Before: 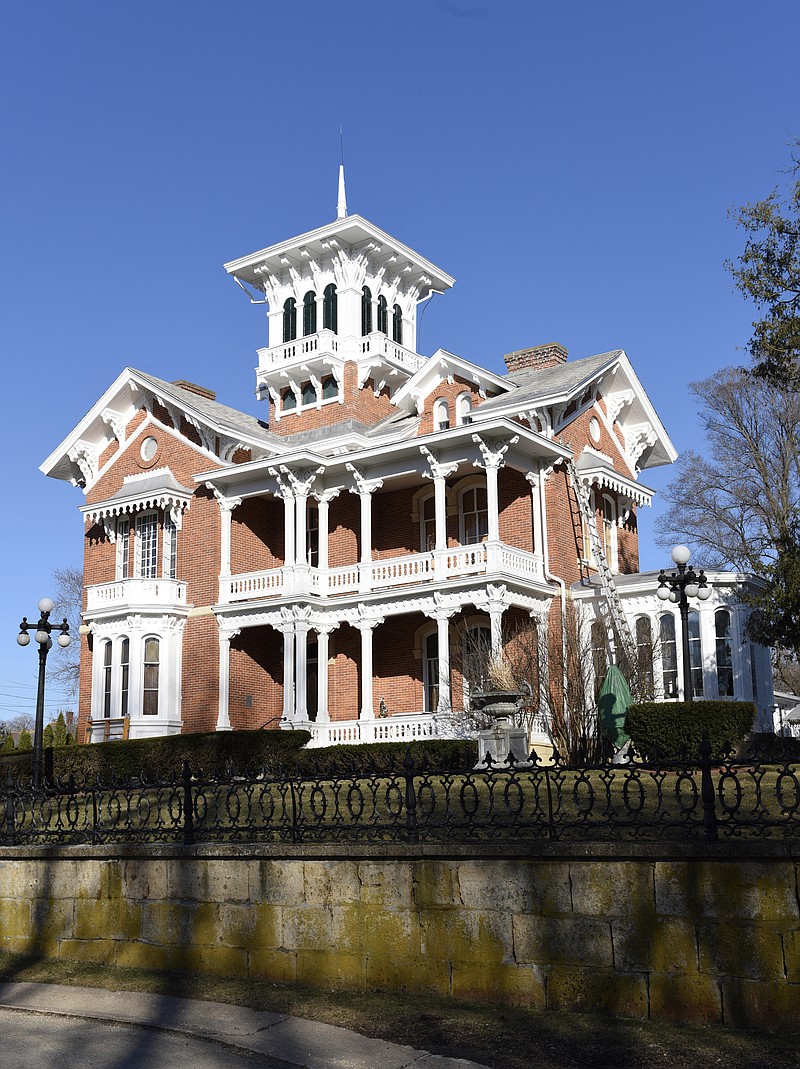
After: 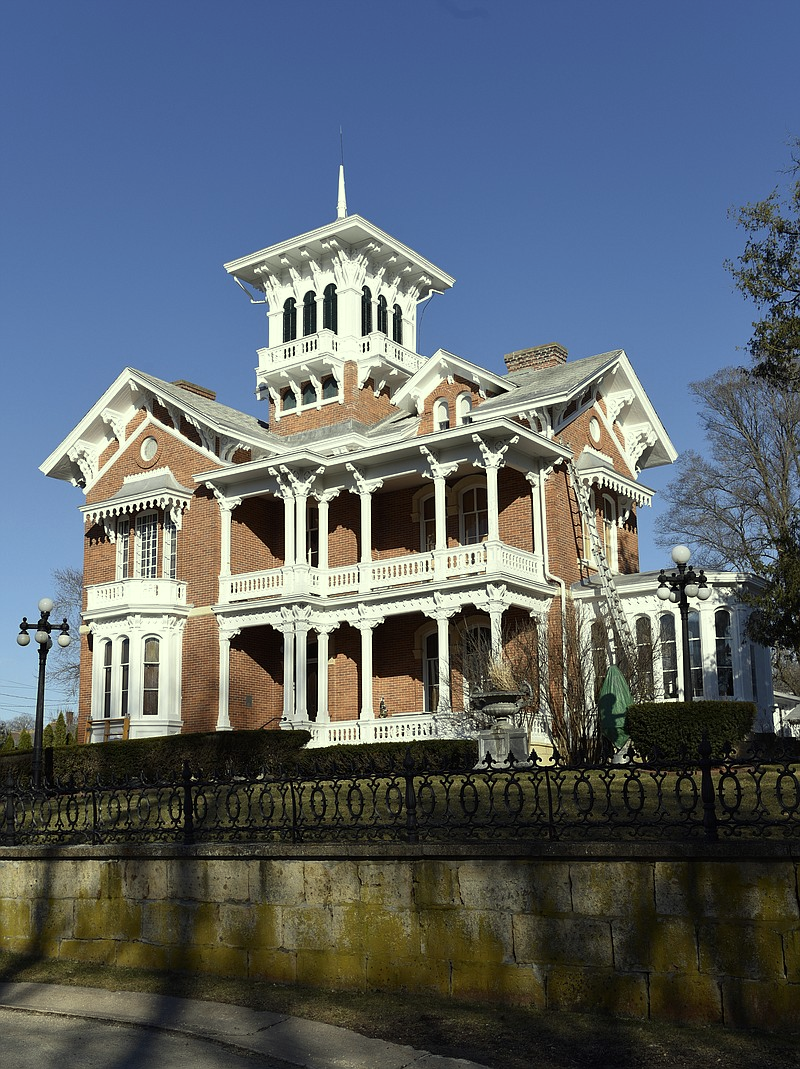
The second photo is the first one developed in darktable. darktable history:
color correction: highlights a* -5.94, highlights b* 11.19
tone curve: curves: ch0 [(0, 0) (0.8, 0.757) (1, 1)], color space Lab, linked channels, preserve colors none
